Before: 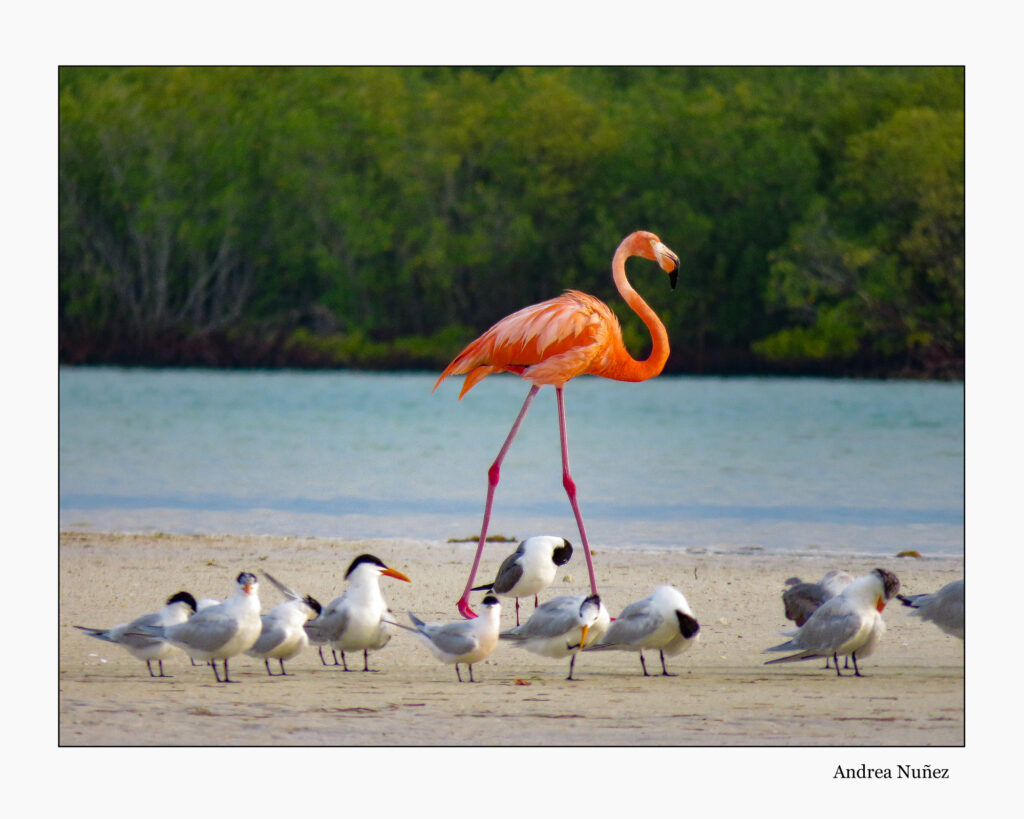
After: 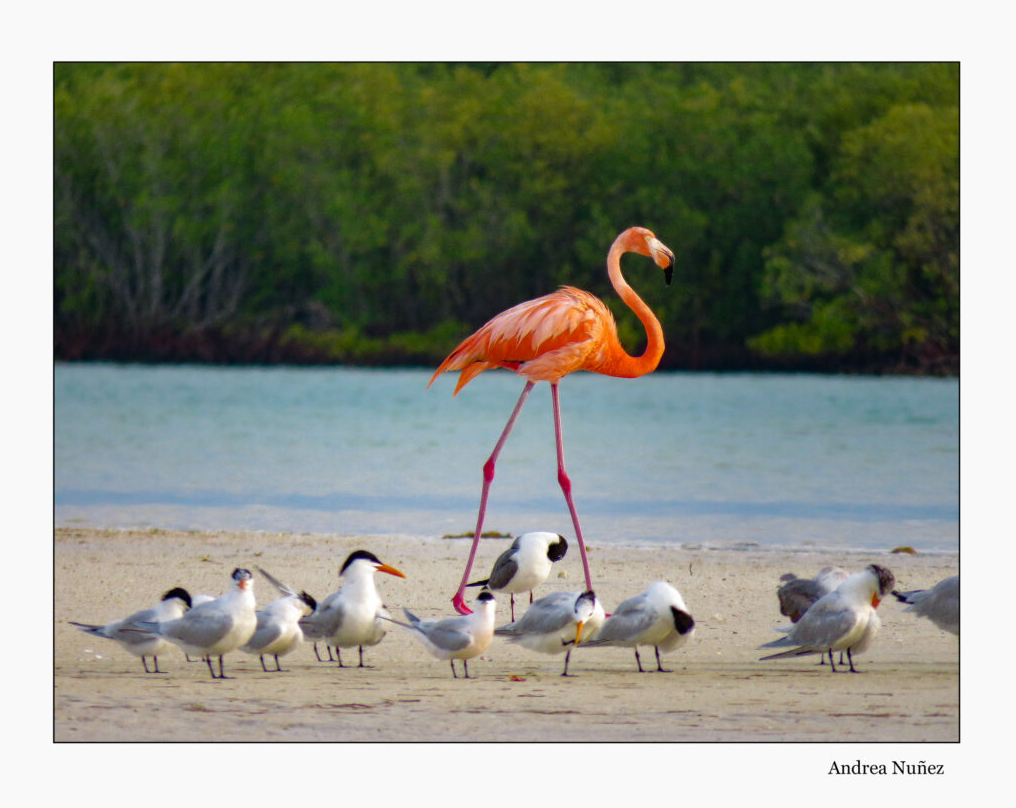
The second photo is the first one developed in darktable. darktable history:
crop: left 0.506%, top 0.551%, right 0.18%, bottom 0.747%
